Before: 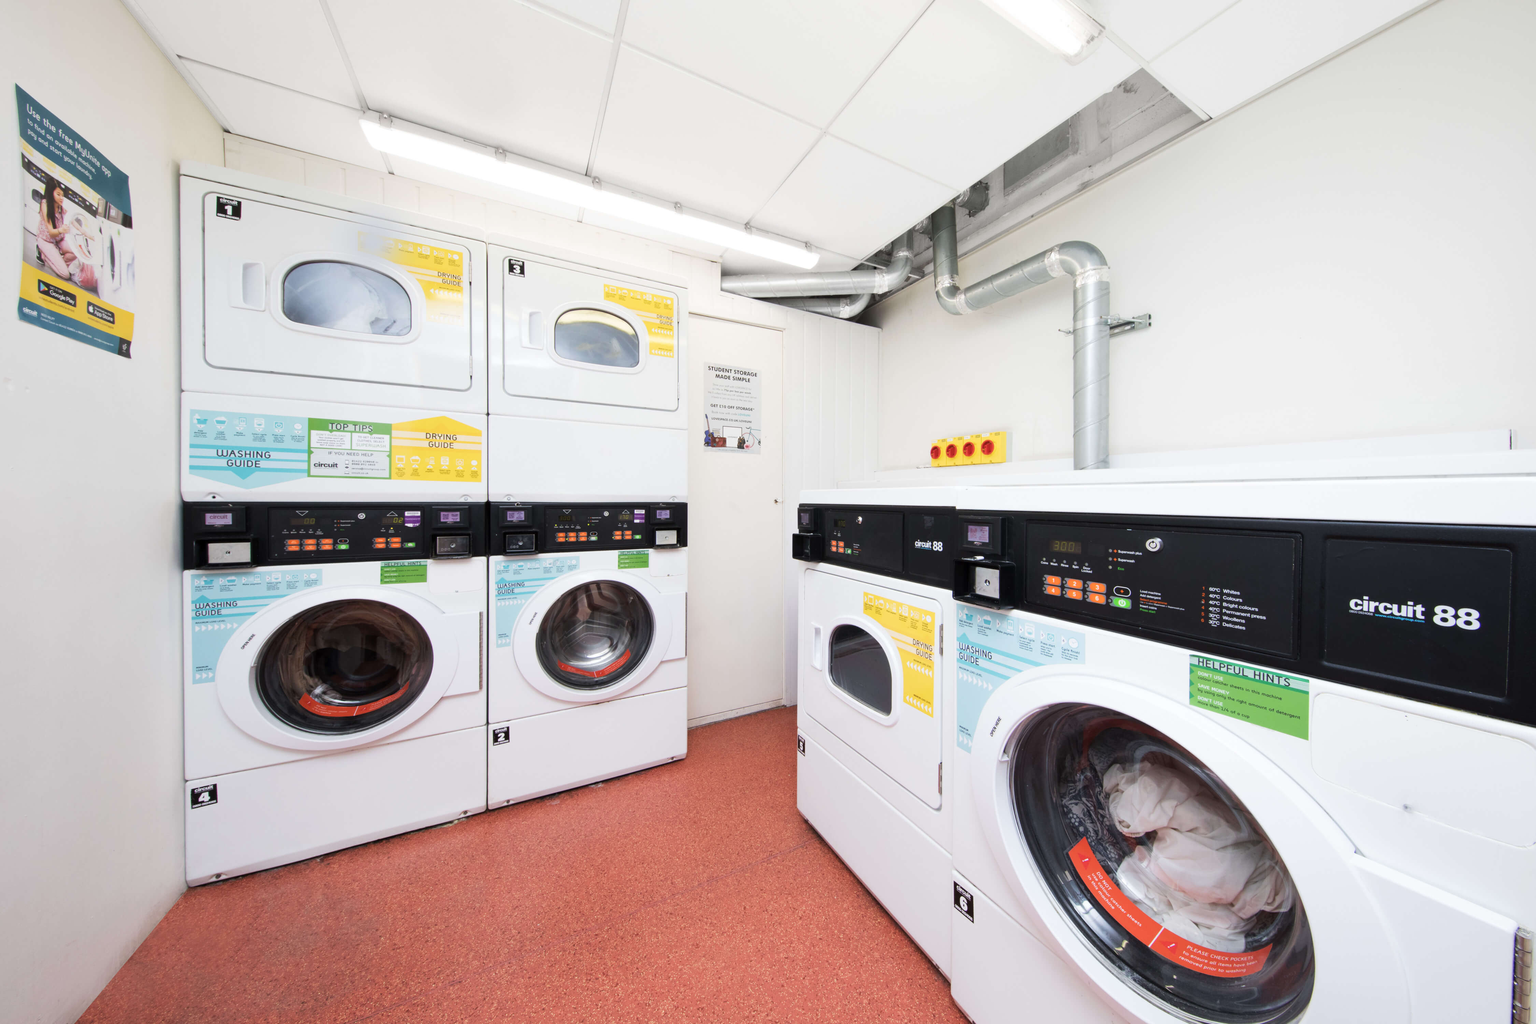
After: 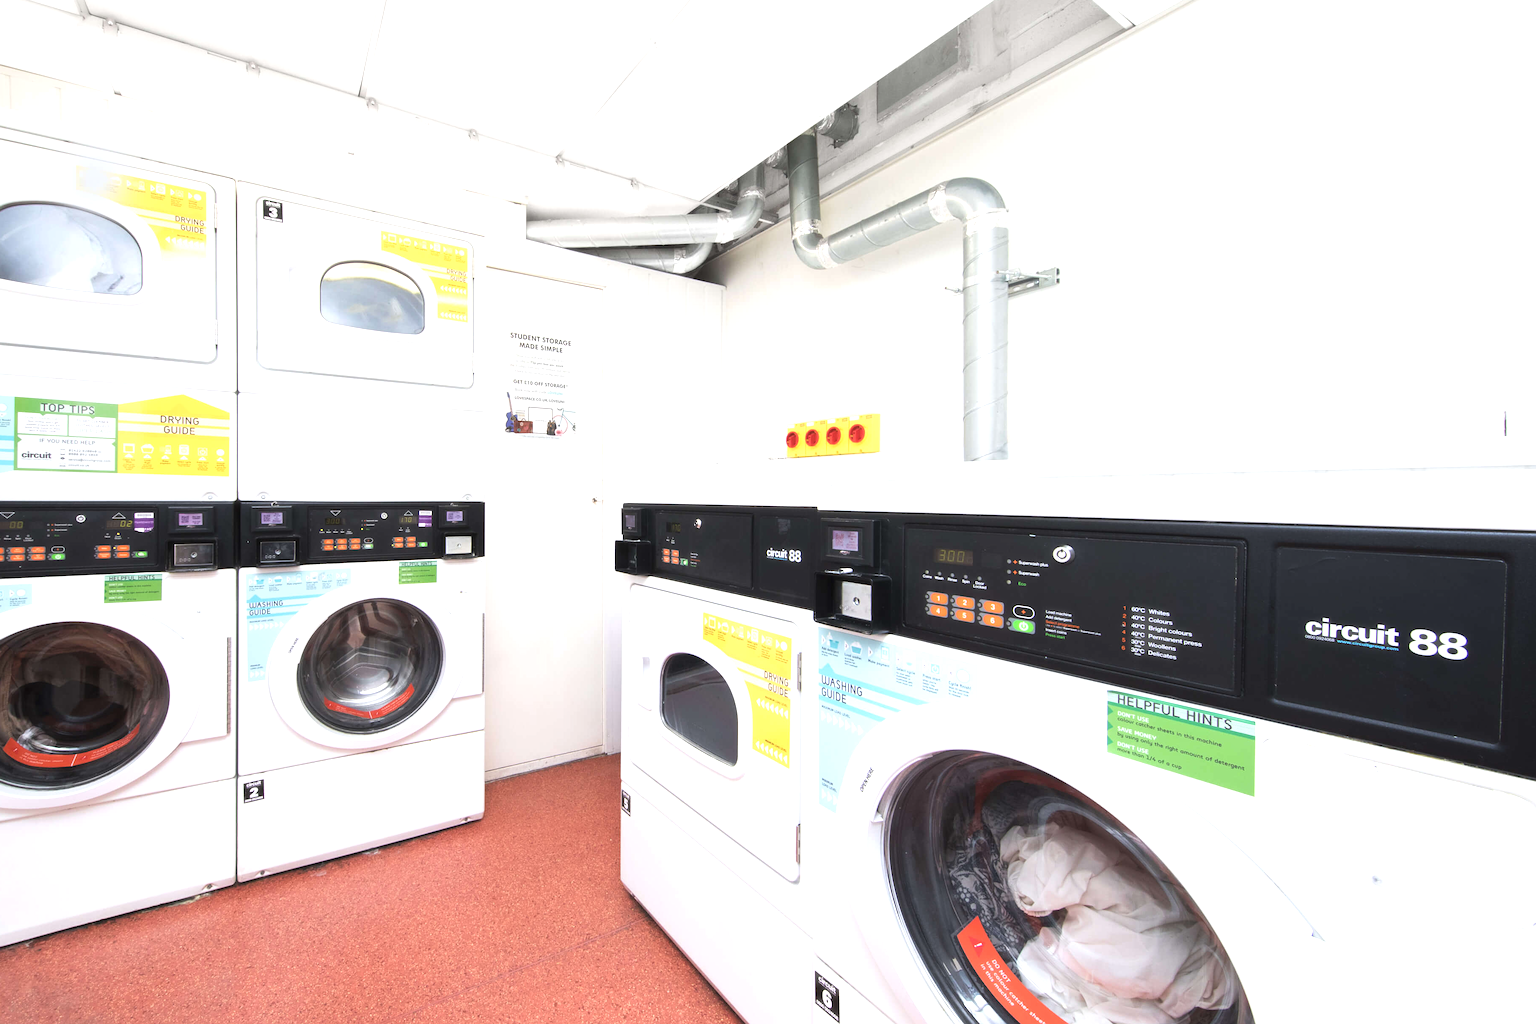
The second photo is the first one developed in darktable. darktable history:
exposure: black level correction -0.002, exposure 0.546 EV, compensate highlight preservation false
sharpen: amount 0.205
crop: left 19.323%, top 9.594%, right 0%, bottom 9.675%
haze removal: strength -0.093, compatibility mode true, adaptive false
